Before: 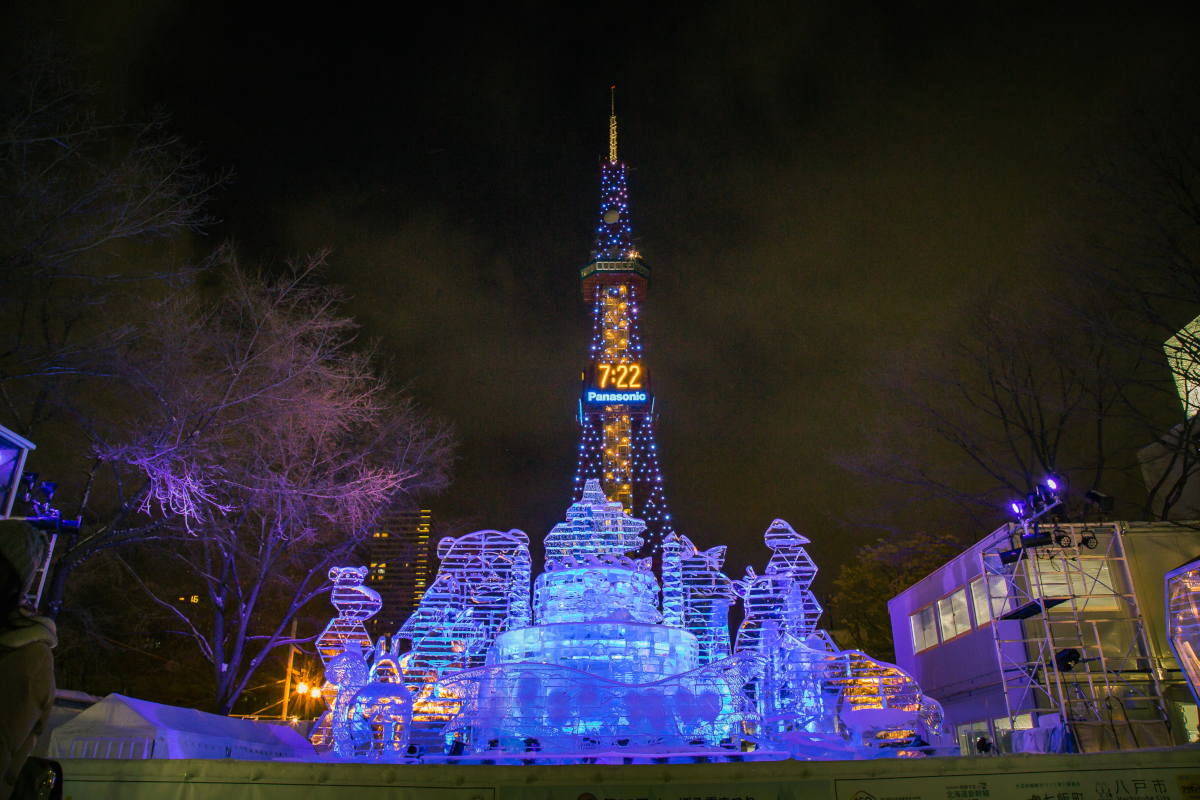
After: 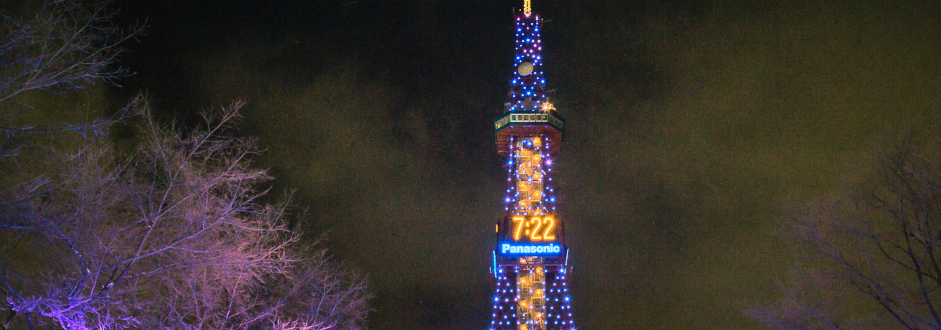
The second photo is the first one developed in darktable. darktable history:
crop: left 7.219%, top 18.518%, right 14.346%, bottom 40.165%
shadows and highlights: soften with gaussian
color calibration: illuminant as shot in camera, x 0.358, y 0.373, temperature 4628.91 K
